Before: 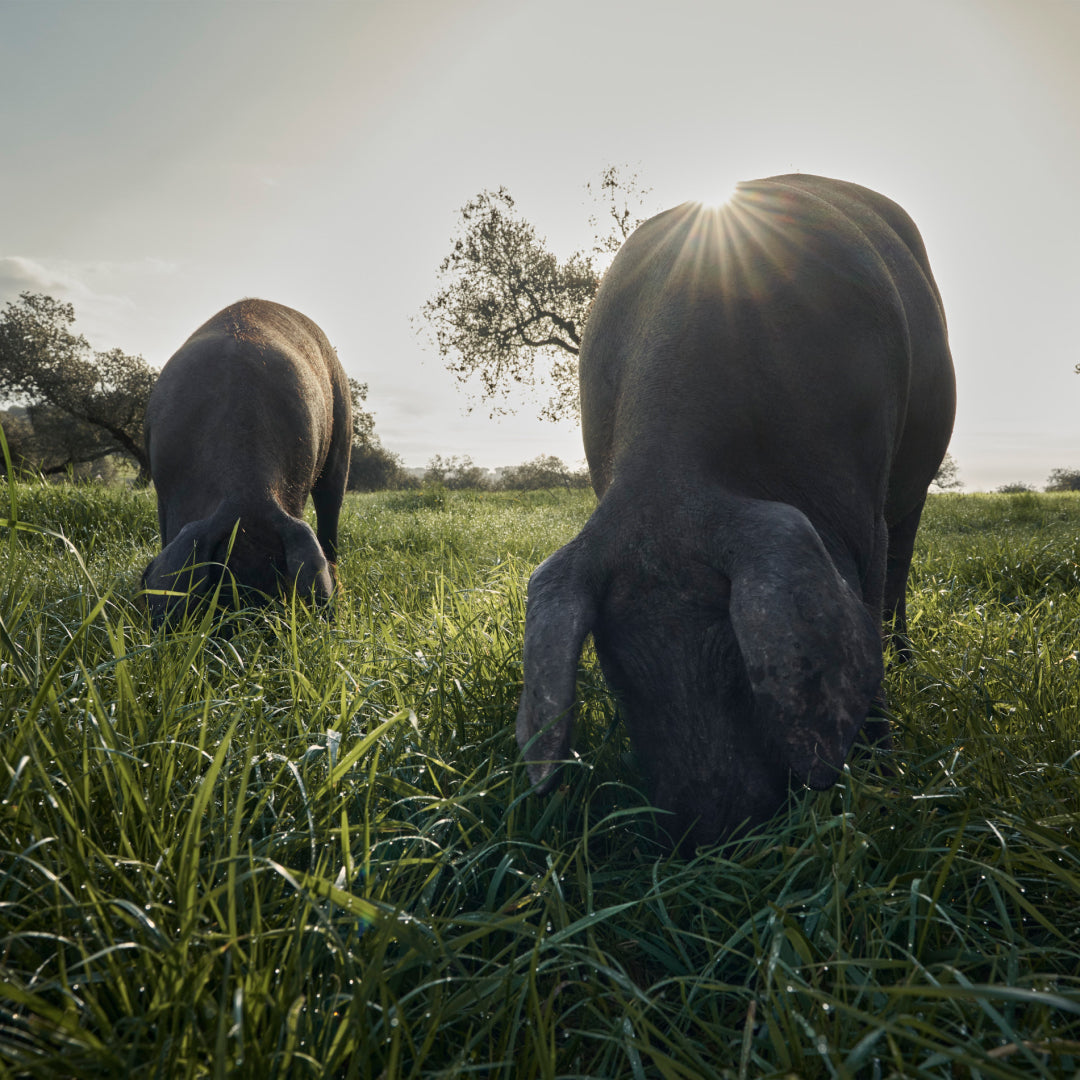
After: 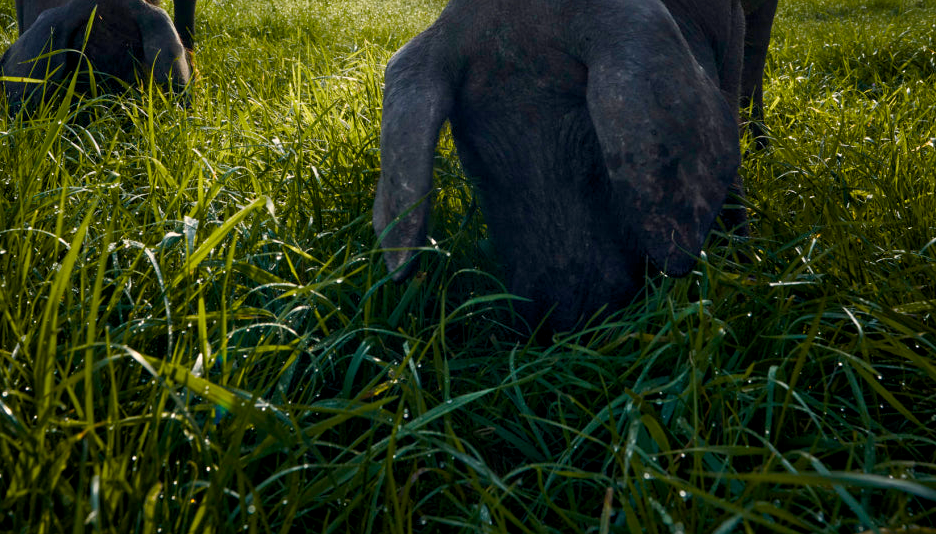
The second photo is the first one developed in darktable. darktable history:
crop and rotate: left 13.324%, top 47.553%, bottom 2.93%
color balance rgb: global offset › luminance -0.469%, linear chroma grading › shadows -9.626%, linear chroma grading › global chroma 19.778%, perceptual saturation grading › global saturation 19.488%, perceptual saturation grading › highlights -25.178%, perceptual saturation grading › shadows 49.471%, global vibrance 11.598%, contrast 4.964%
